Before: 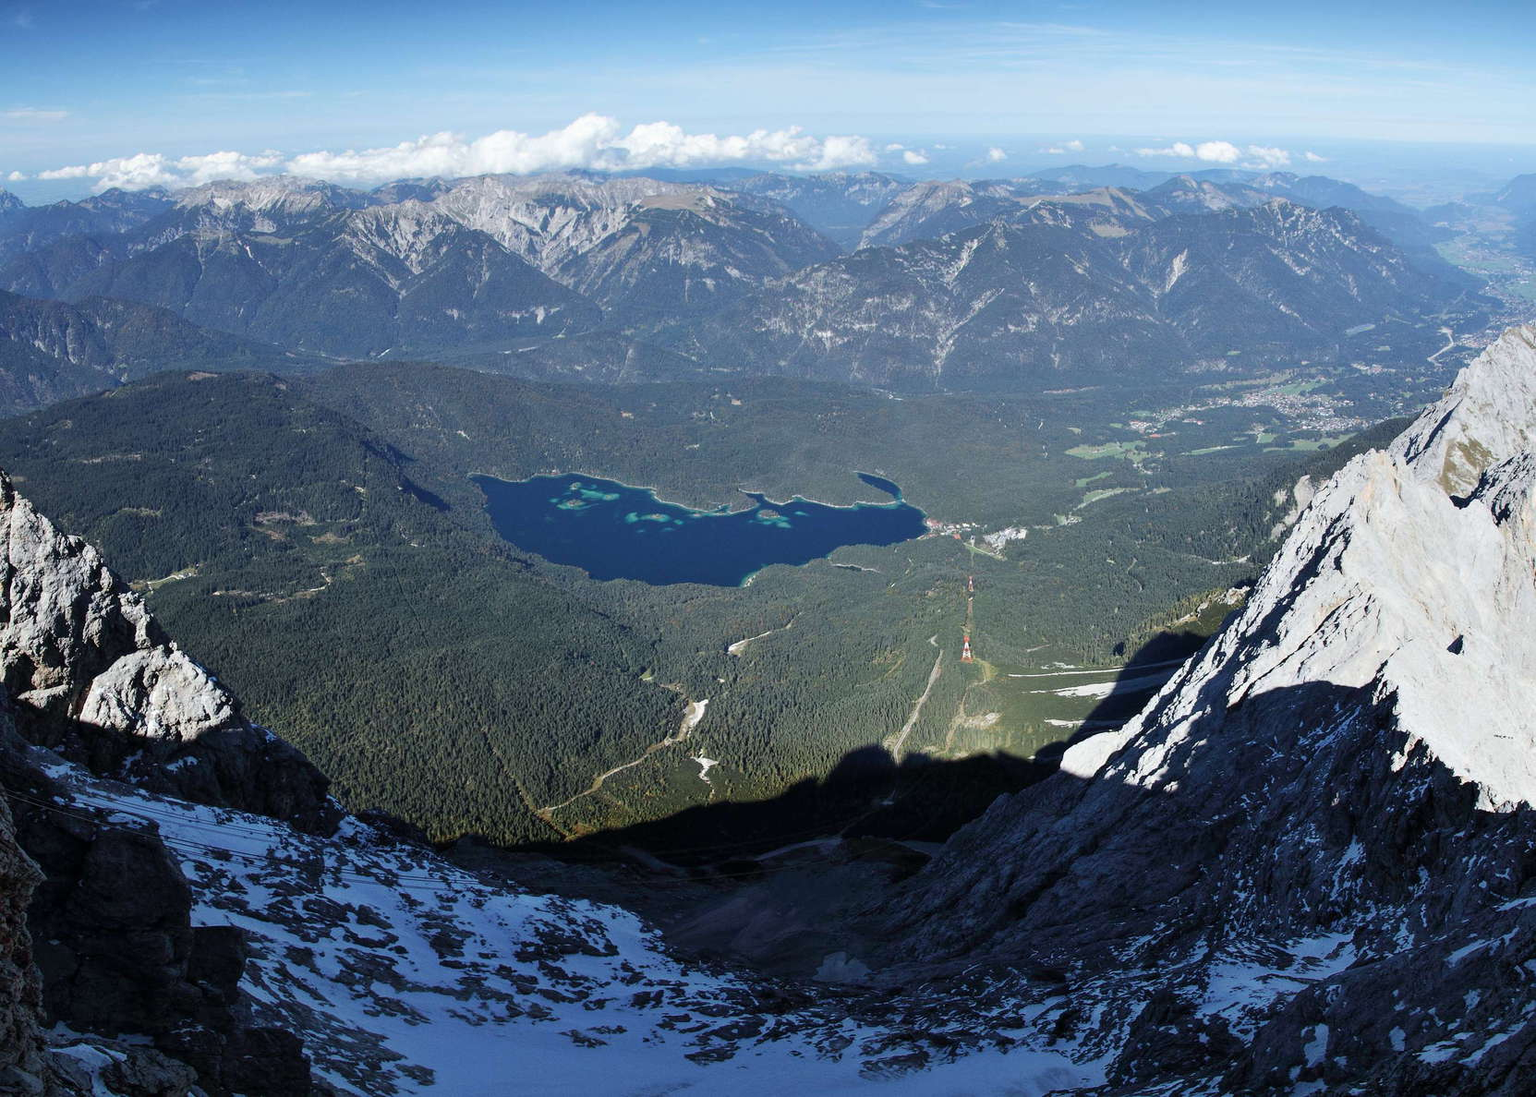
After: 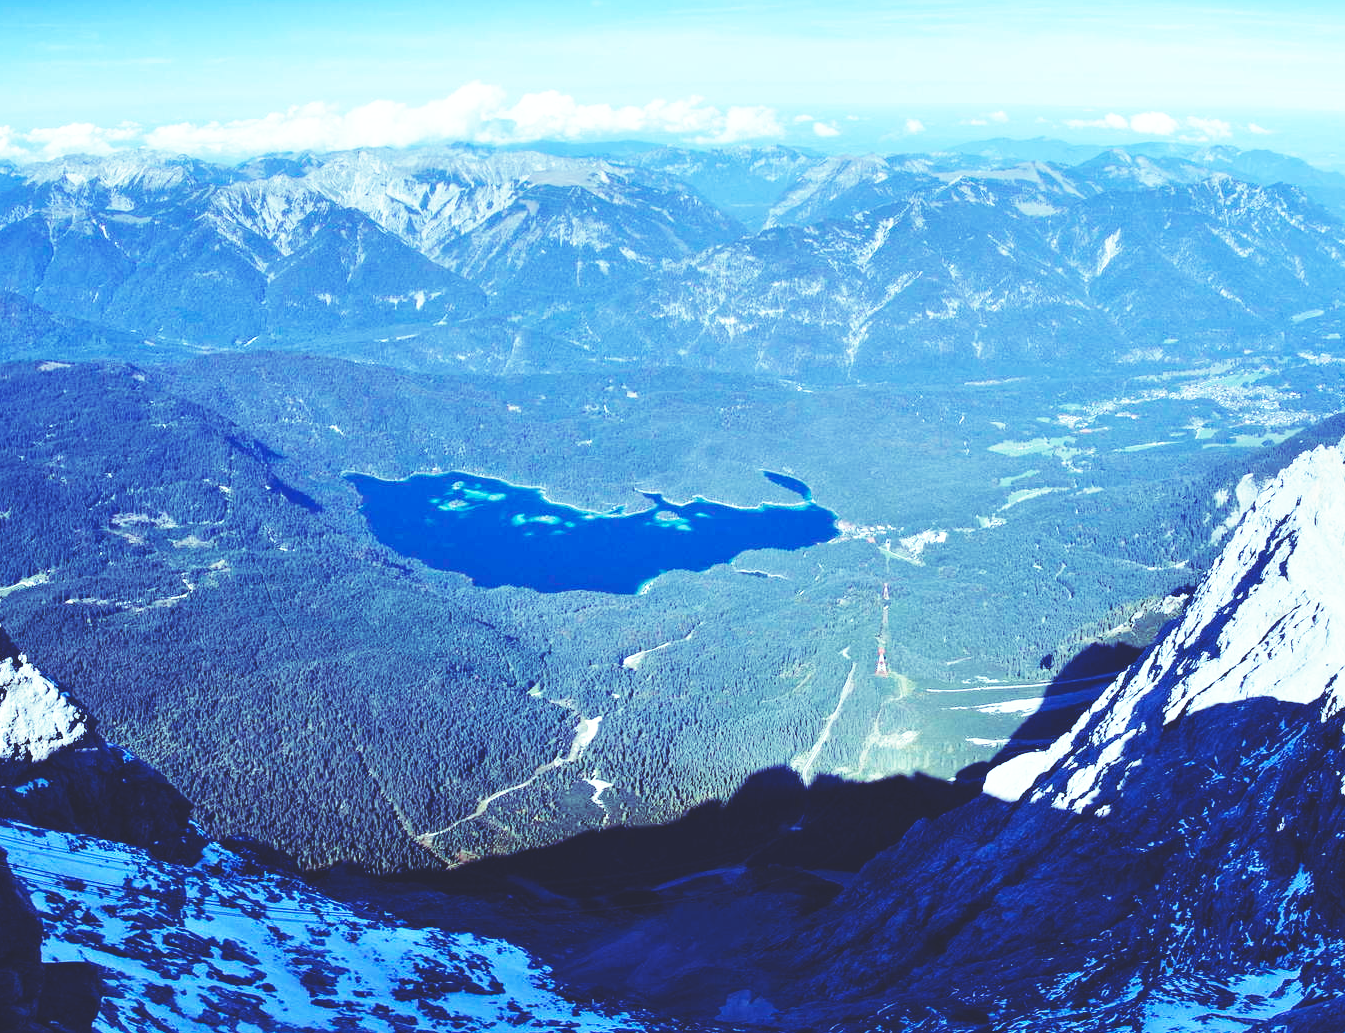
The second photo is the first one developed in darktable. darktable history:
base curve: curves: ch0 [(0, 0) (0, 0) (0.002, 0.001) (0.008, 0.003) (0.019, 0.011) (0.037, 0.037) (0.064, 0.11) (0.102, 0.232) (0.152, 0.379) (0.216, 0.524) (0.296, 0.665) (0.394, 0.789) (0.512, 0.881) (0.651, 0.945) (0.813, 0.986) (1, 1)], preserve colors none
tone equalizer: -8 EV 0.001 EV, -7 EV -0.004 EV, -6 EV 0.009 EV, -5 EV 0.032 EV, -4 EV 0.276 EV, -3 EV 0.644 EV, -2 EV 0.584 EV, -1 EV 0.187 EV, +0 EV 0.024 EV
crop: left 9.929%, top 3.475%, right 9.188%, bottom 9.529%
rgb curve: curves: ch0 [(0, 0.186) (0.314, 0.284) (0.576, 0.466) (0.805, 0.691) (0.936, 0.886)]; ch1 [(0, 0.186) (0.314, 0.284) (0.581, 0.534) (0.771, 0.746) (0.936, 0.958)]; ch2 [(0, 0.216) (0.275, 0.39) (1, 1)], mode RGB, independent channels, compensate middle gray true, preserve colors none
